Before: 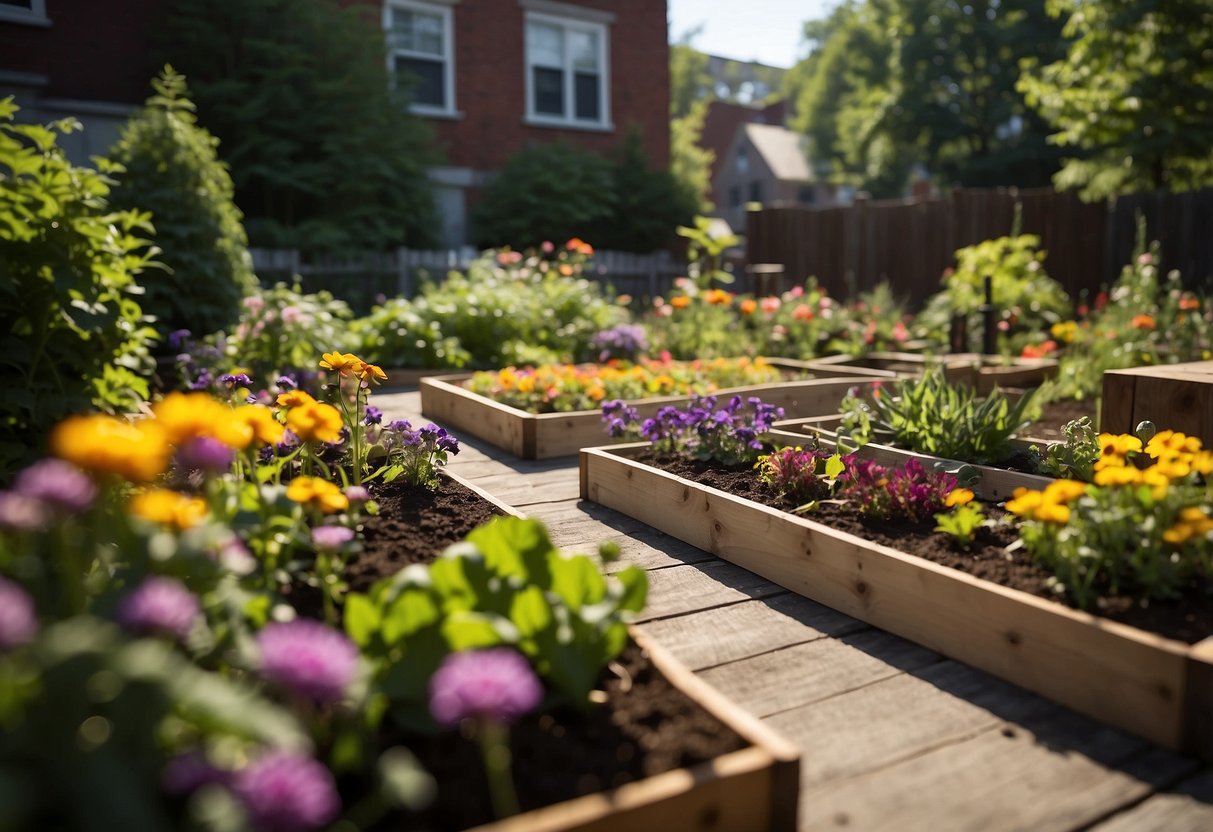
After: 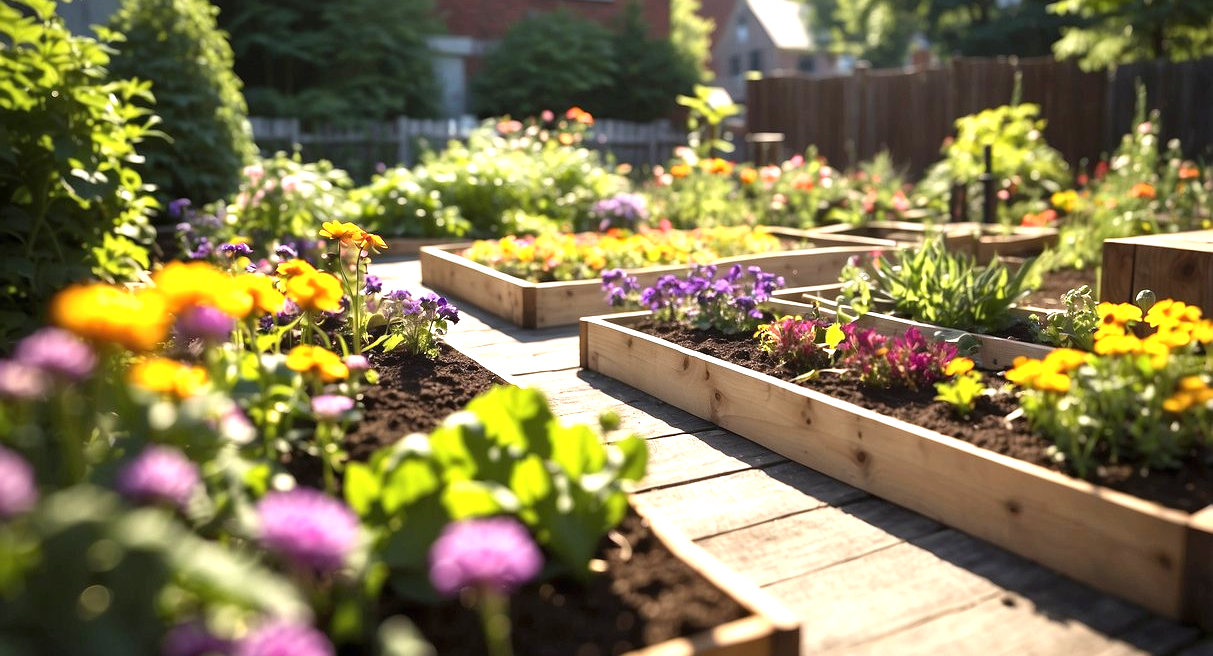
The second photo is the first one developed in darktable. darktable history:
crop and rotate: top 15.766%, bottom 5.336%
exposure: black level correction 0, exposure 1.096 EV, compensate highlight preservation false
